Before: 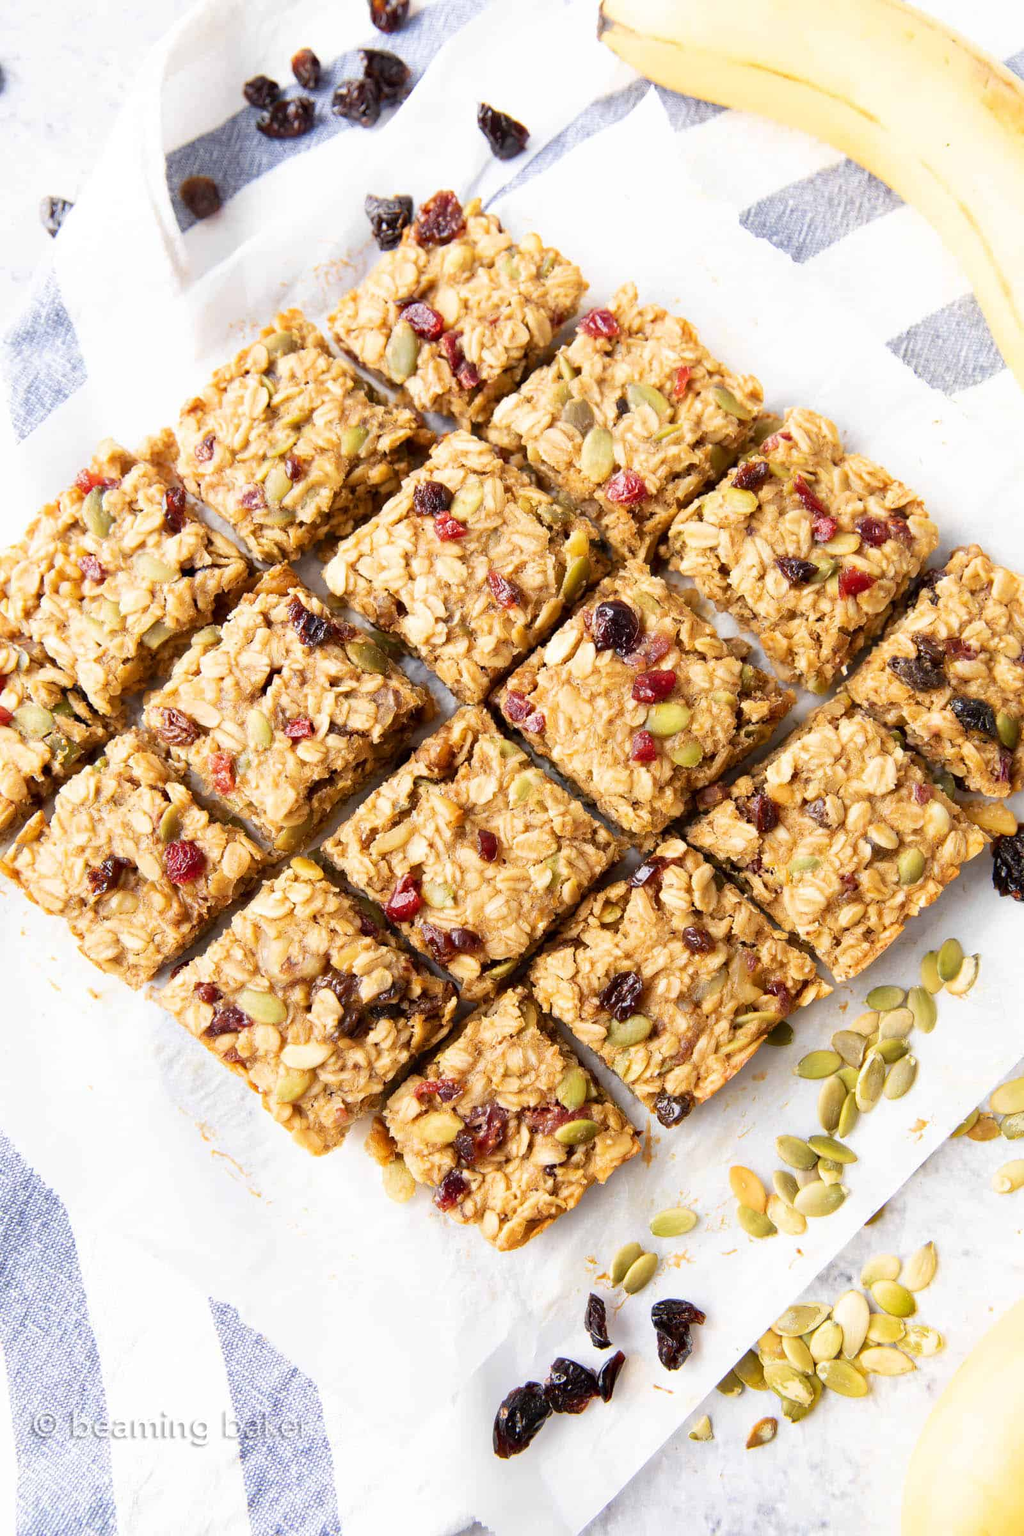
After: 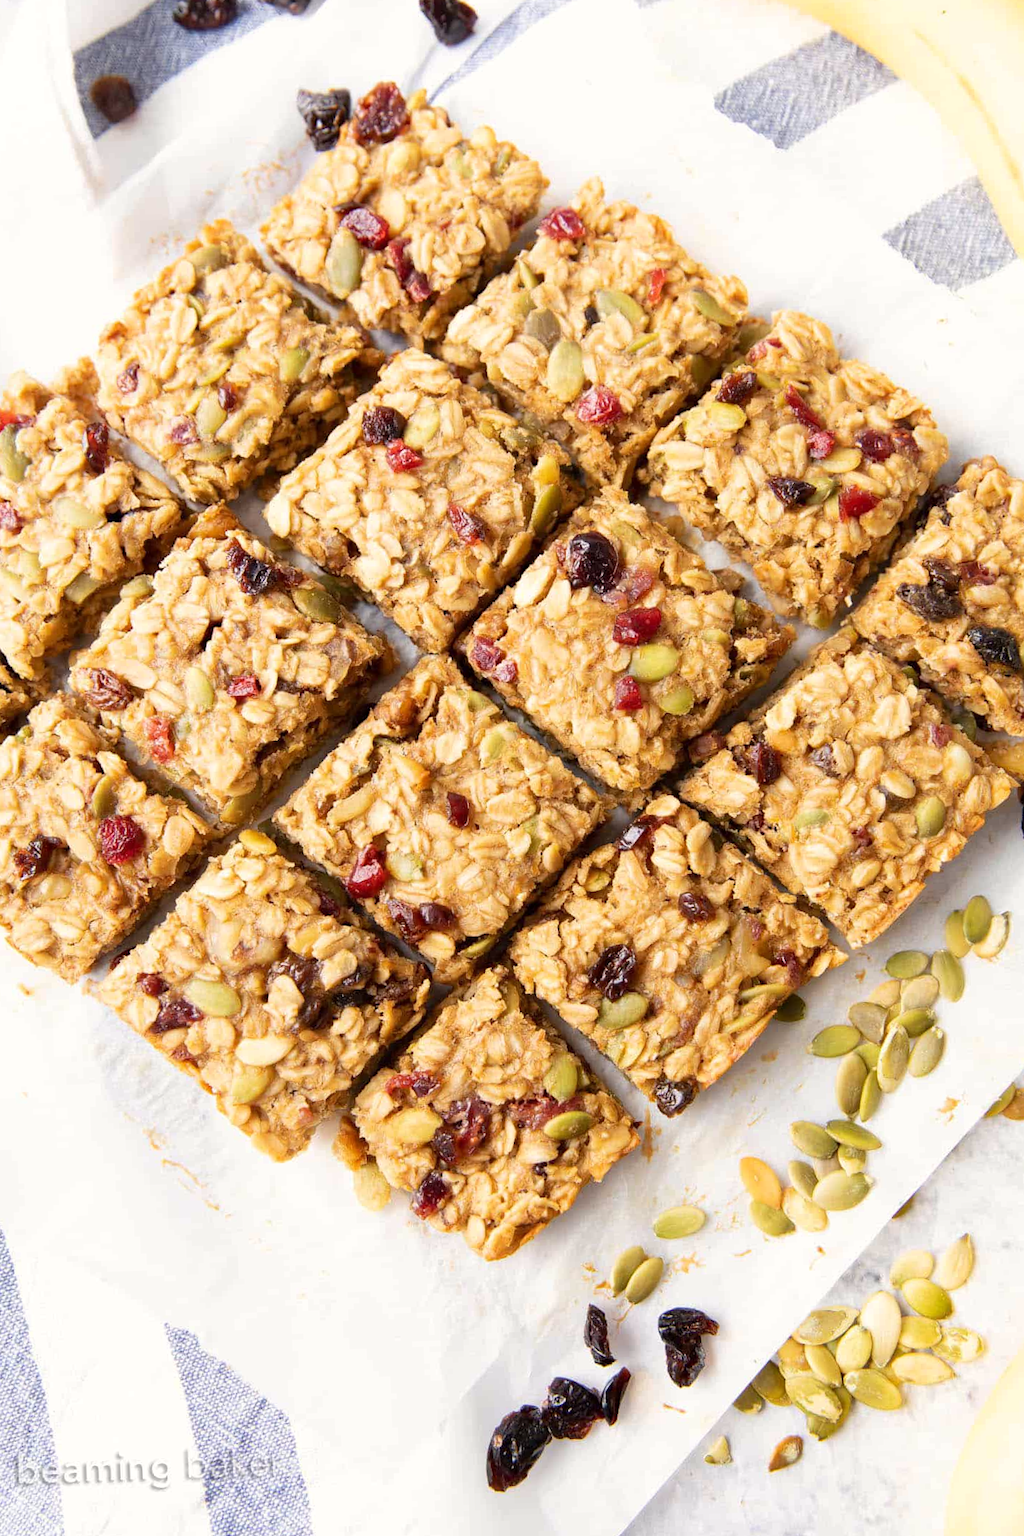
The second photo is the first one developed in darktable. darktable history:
white balance: red 1.009, blue 0.985
crop and rotate: angle 1.96°, left 5.673%, top 5.673%
